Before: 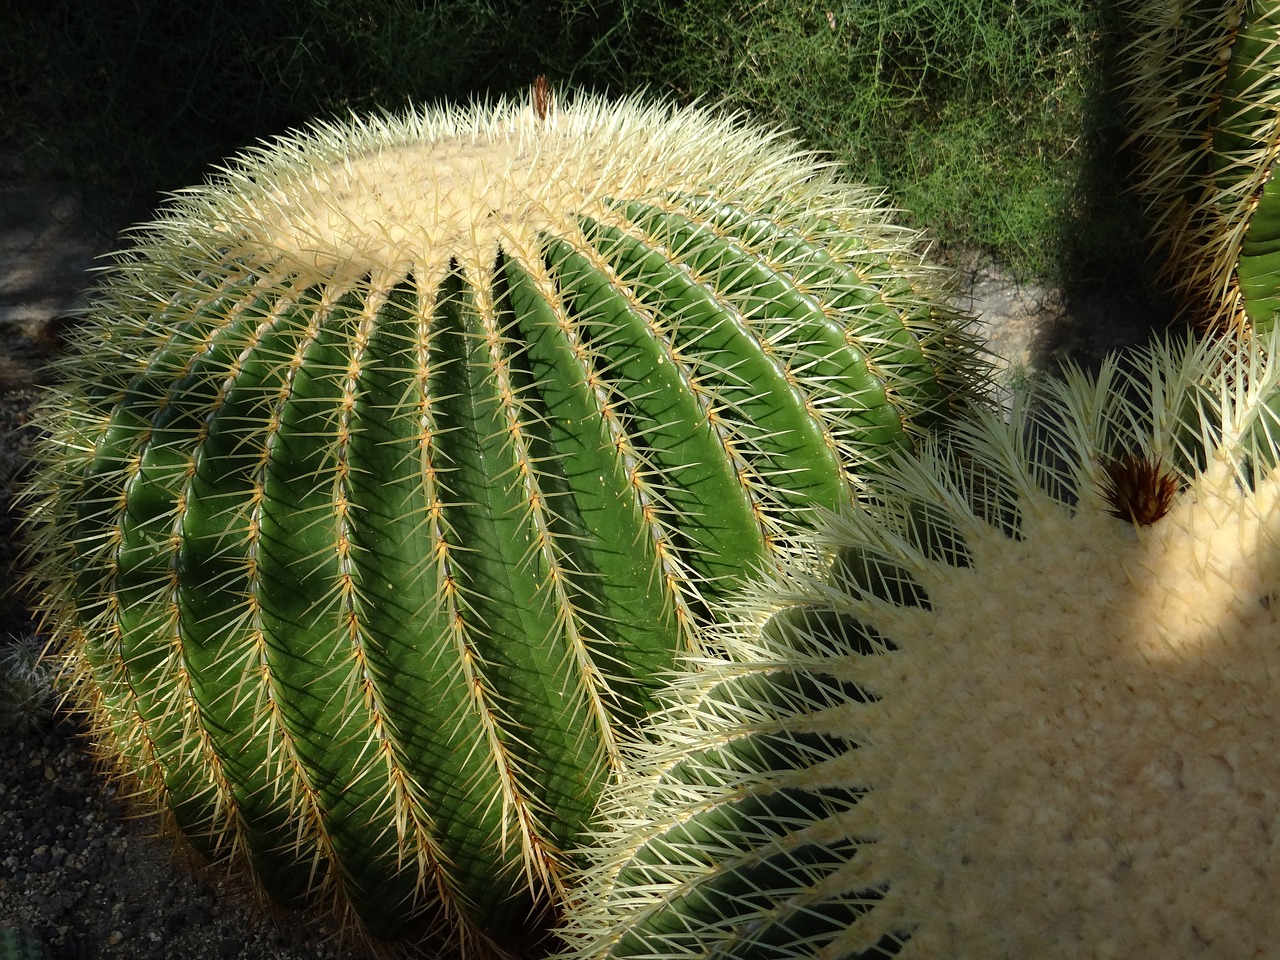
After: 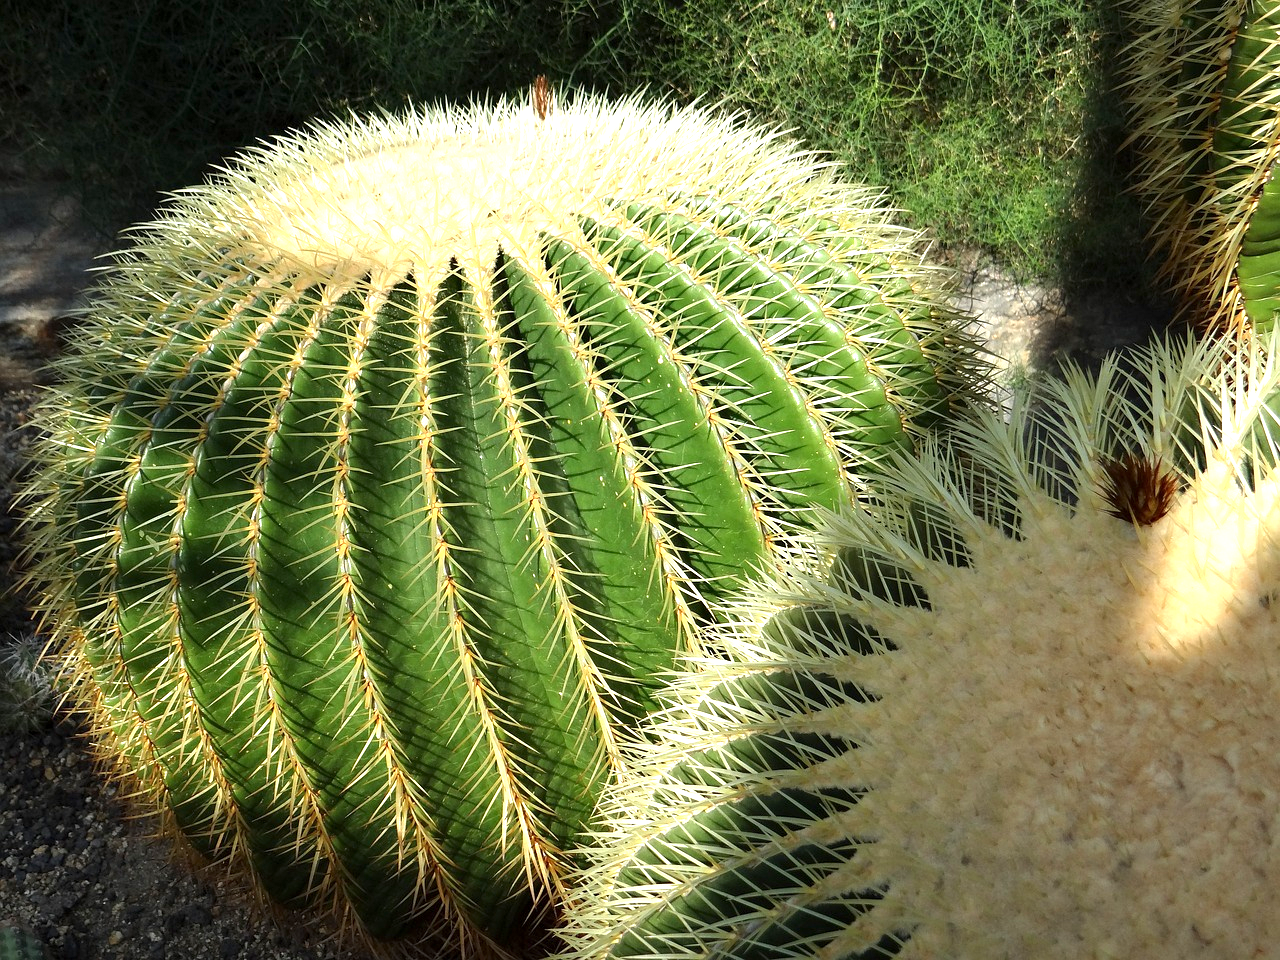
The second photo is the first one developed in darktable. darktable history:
exposure: black level correction 0.001, exposure 1.034 EV, compensate highlight preservation false
